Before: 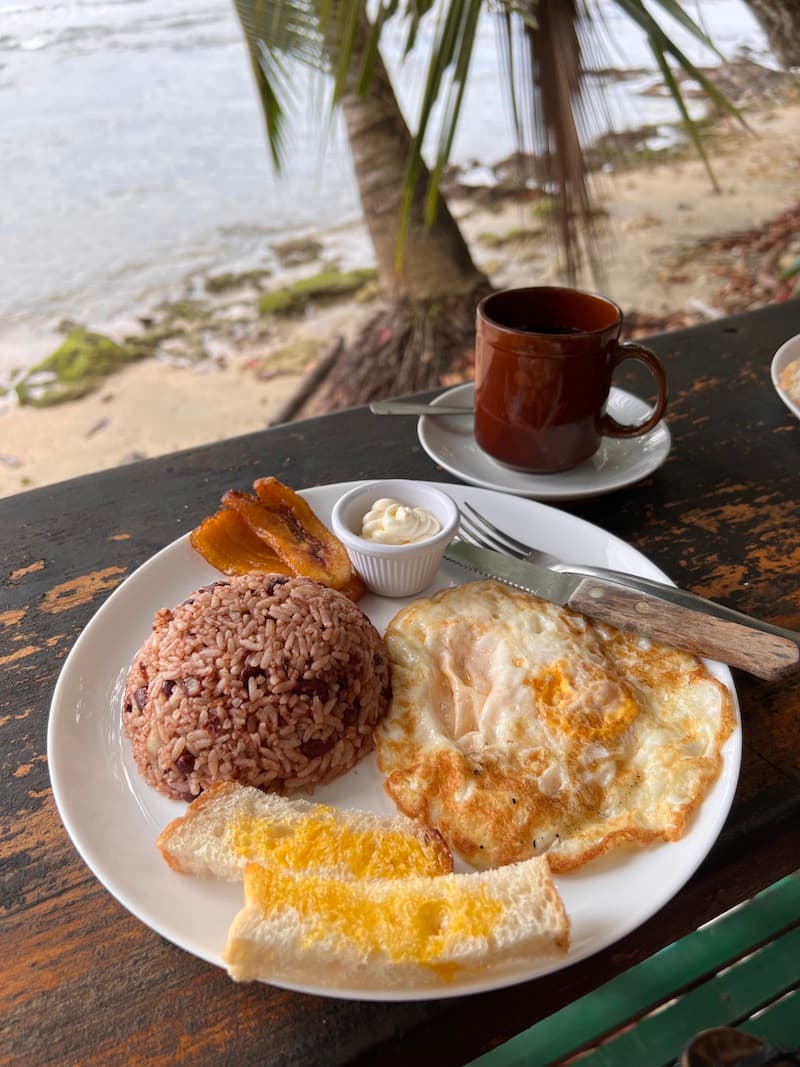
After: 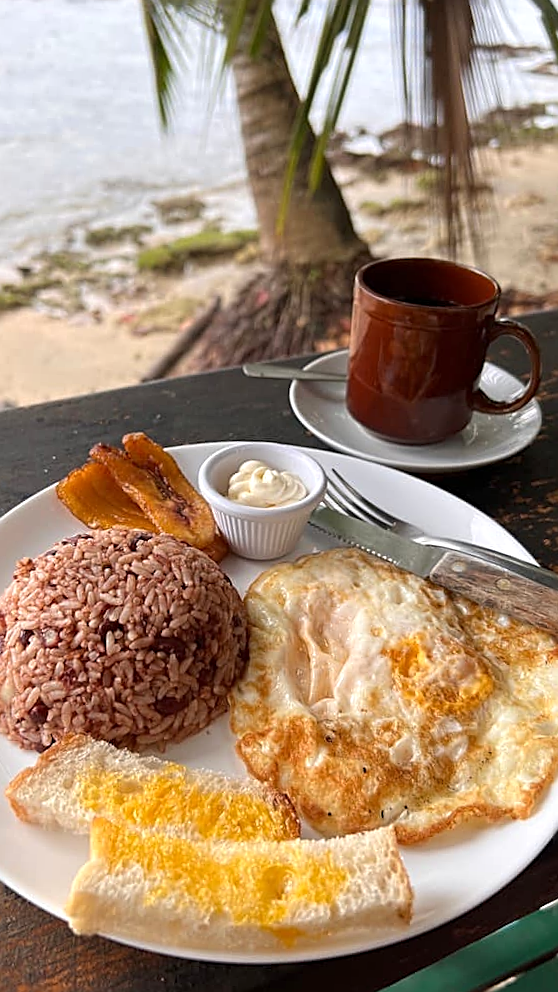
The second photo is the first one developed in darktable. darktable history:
crop and rotate: angle -3.27°, left 14.277%, top 0.028%, right 10.766%, bottom 0.028%
sharpen: amount 0.75
exposure: exposure 0.2 EV, compensate highlight preservation false
